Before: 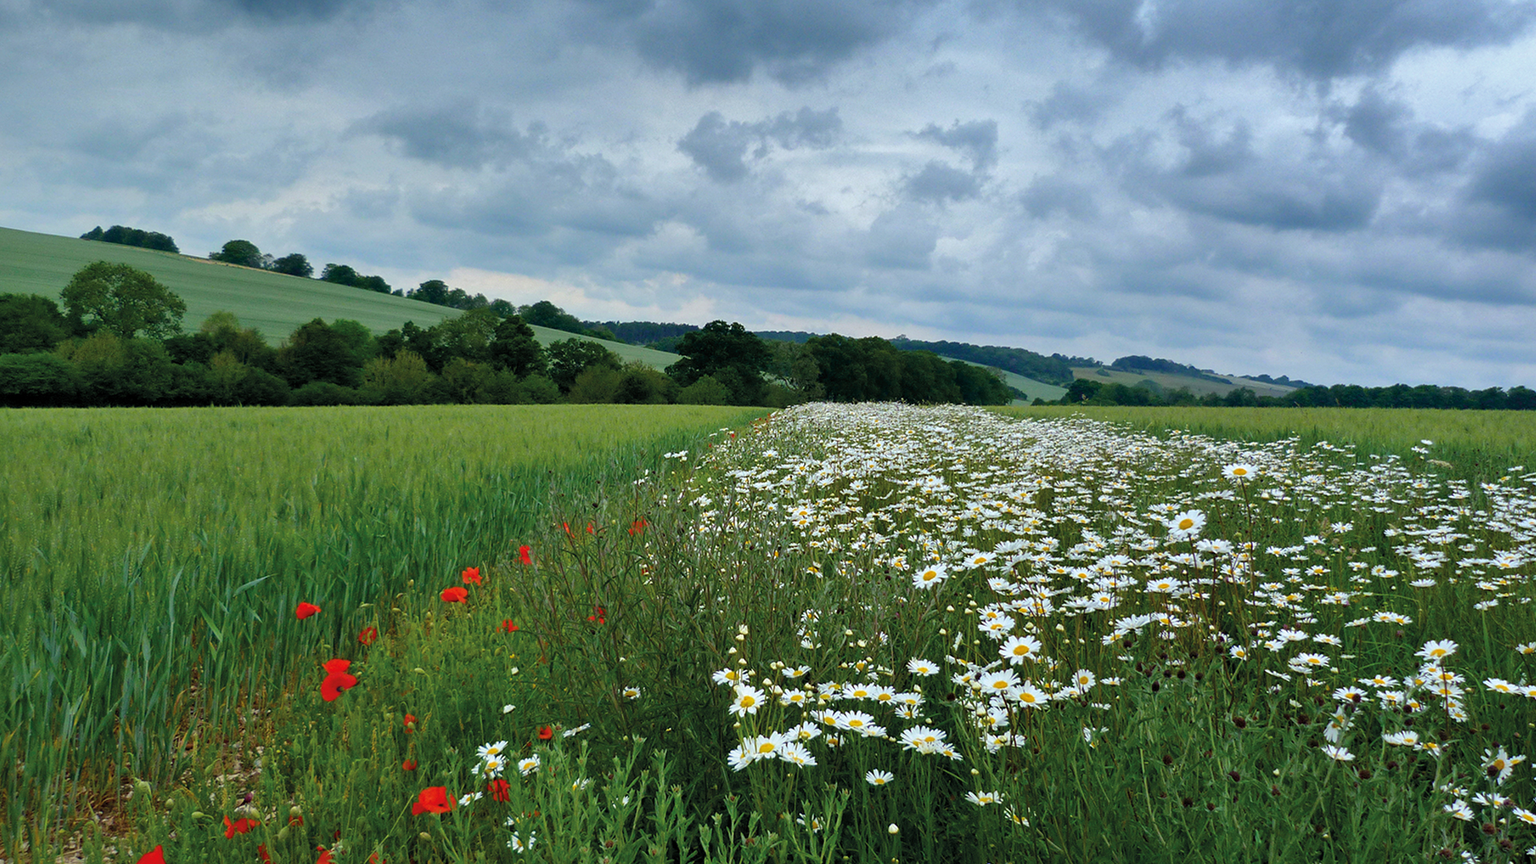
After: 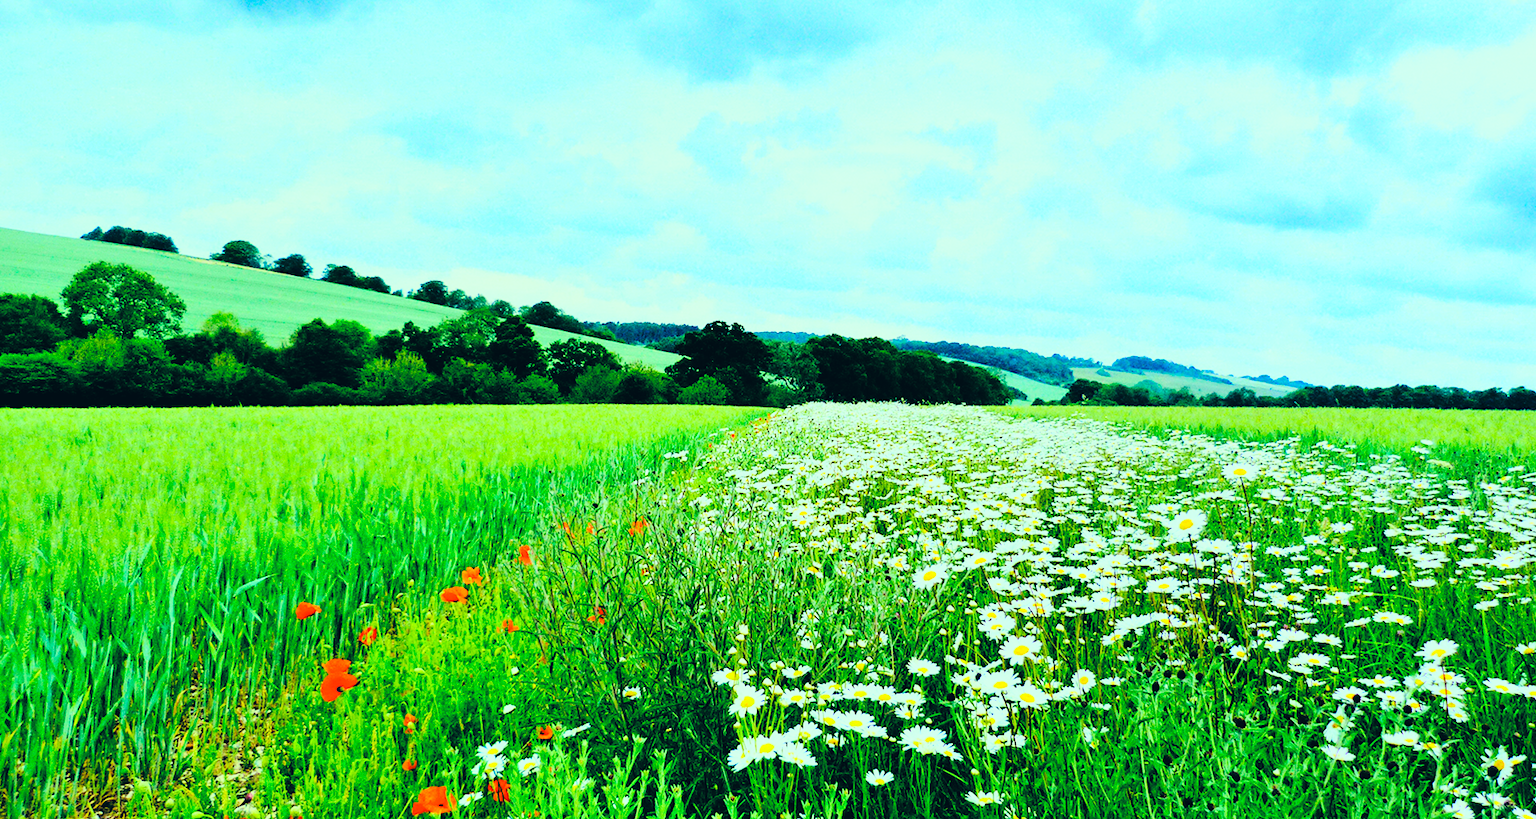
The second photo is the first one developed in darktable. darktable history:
crop and rotate: top 0%, bottom 5.097%
color correction: highlights a* -20.08, highlights b* 9.8, shadows a* -20.4, shadows b* -10.76
base curve: curves: ch0 [(0, 0) (0.028, 0.03) (0.121, 0.232) (0.46, 0.748) (0.859, 0.968) (1, 1)], preserve colors none
tone curve: curves: ch0 [(0, 0) (0.004, 0) (0.133, 0.071) (0.325, 0.456) (0.832, 0.957) (1, 1)], color space Lab, linked channels, preserve colors none
